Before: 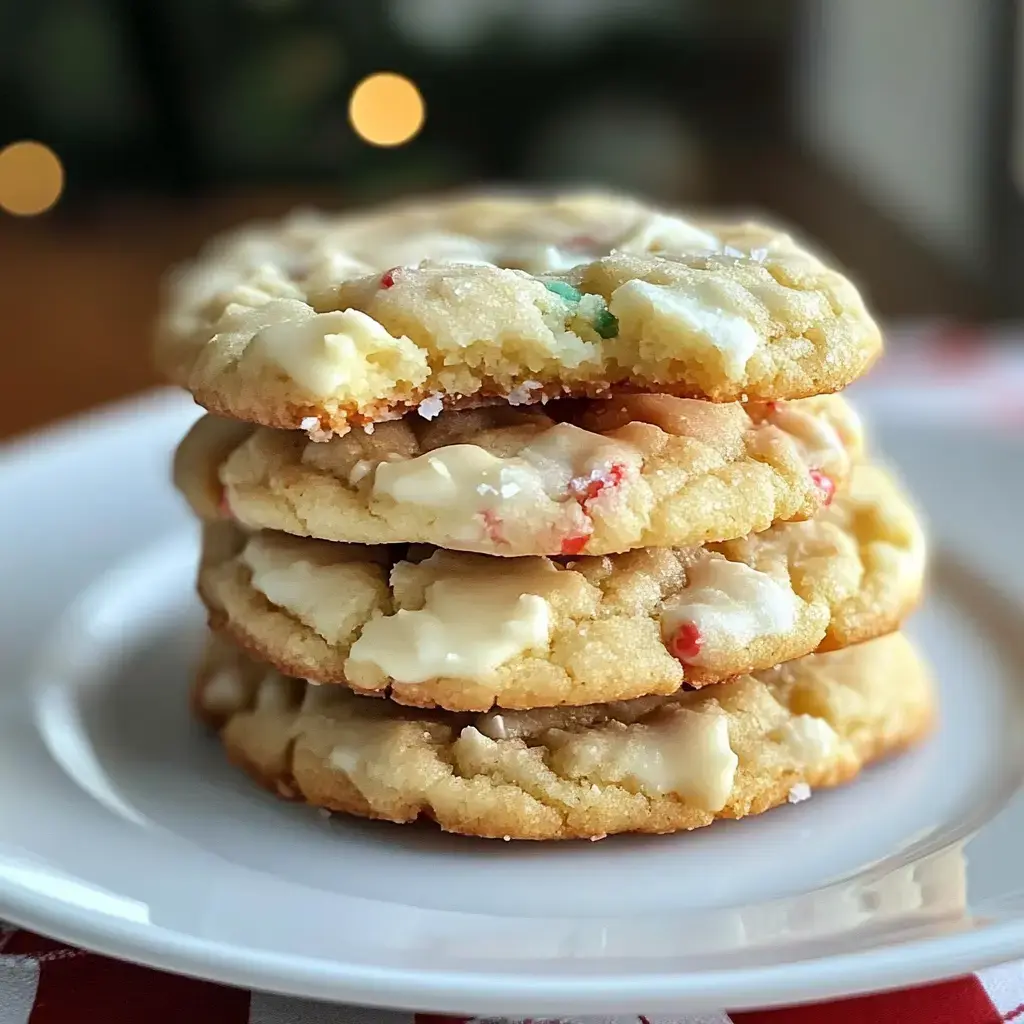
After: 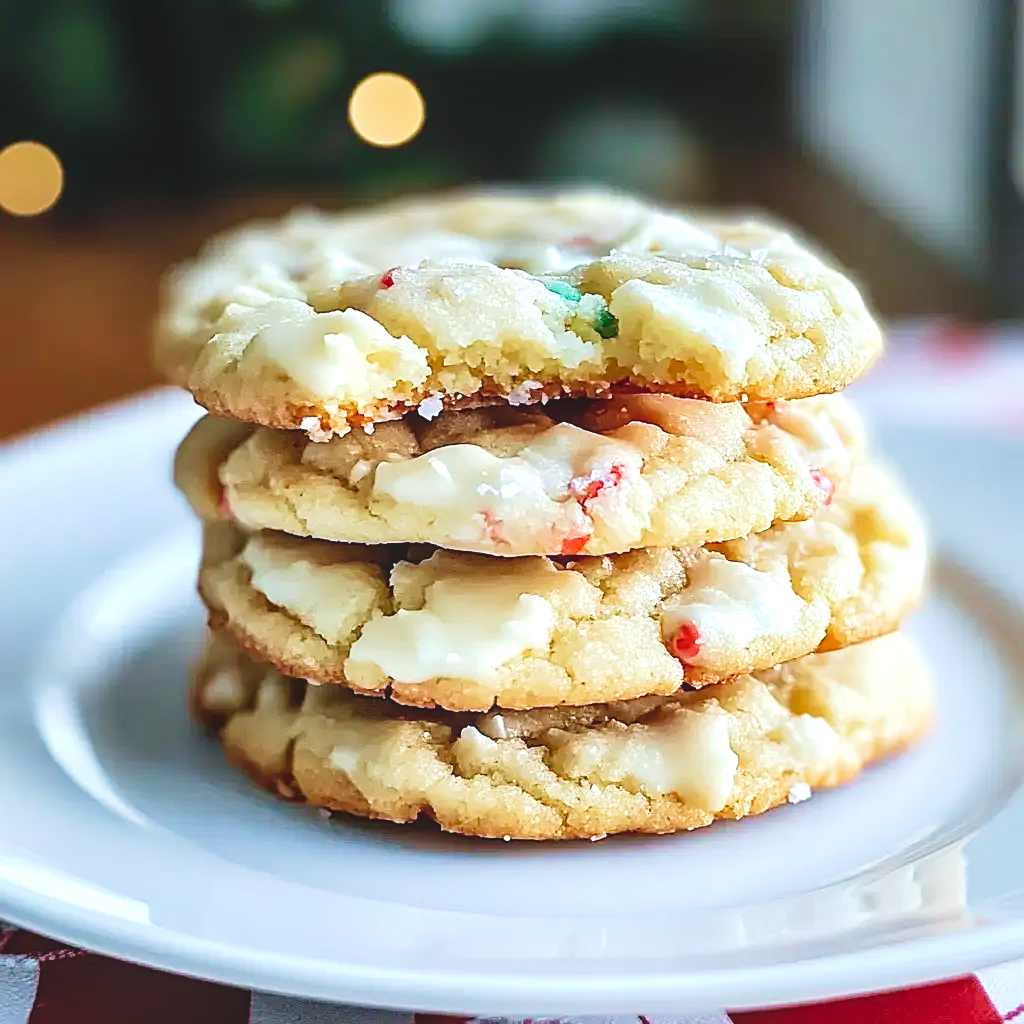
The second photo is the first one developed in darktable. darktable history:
color calibration: x 0.371, y 0.377, temperature 4301.47 K
sharpen: on, module defaults
local contrast: detail 110%
velvia: strength 30.43%
exposure: exposure 0.672 EV, compensate highlight preservation false
tone curve: curves: ch0 [(0, 0.056) (0.049, 0.073) (0.155, 0.127) (0.33, 0.331) (0.432, 0.46) (0.601, 0.655) (0.843, 0.876) (1, 0.965)]; ch1 [(0, 0) (0.339, 0.334) (0.445, 0.419) (0.476, 0.454) (0.497, 0.494) (0.53, 0.511) (0.557, 0.549) (0.613, 0.614) (0.728, 0.729) (1, 1)]; ch2 [(0, 0) (0.327, 0.318) (0.417, 0.426) (0.46, 0.453) (0.502, 0.5) (0.526, 0.52) (0.54, 0.543) (0.606, 0.61) (0.74, 0.716) (1, 1)], preserve colors none
